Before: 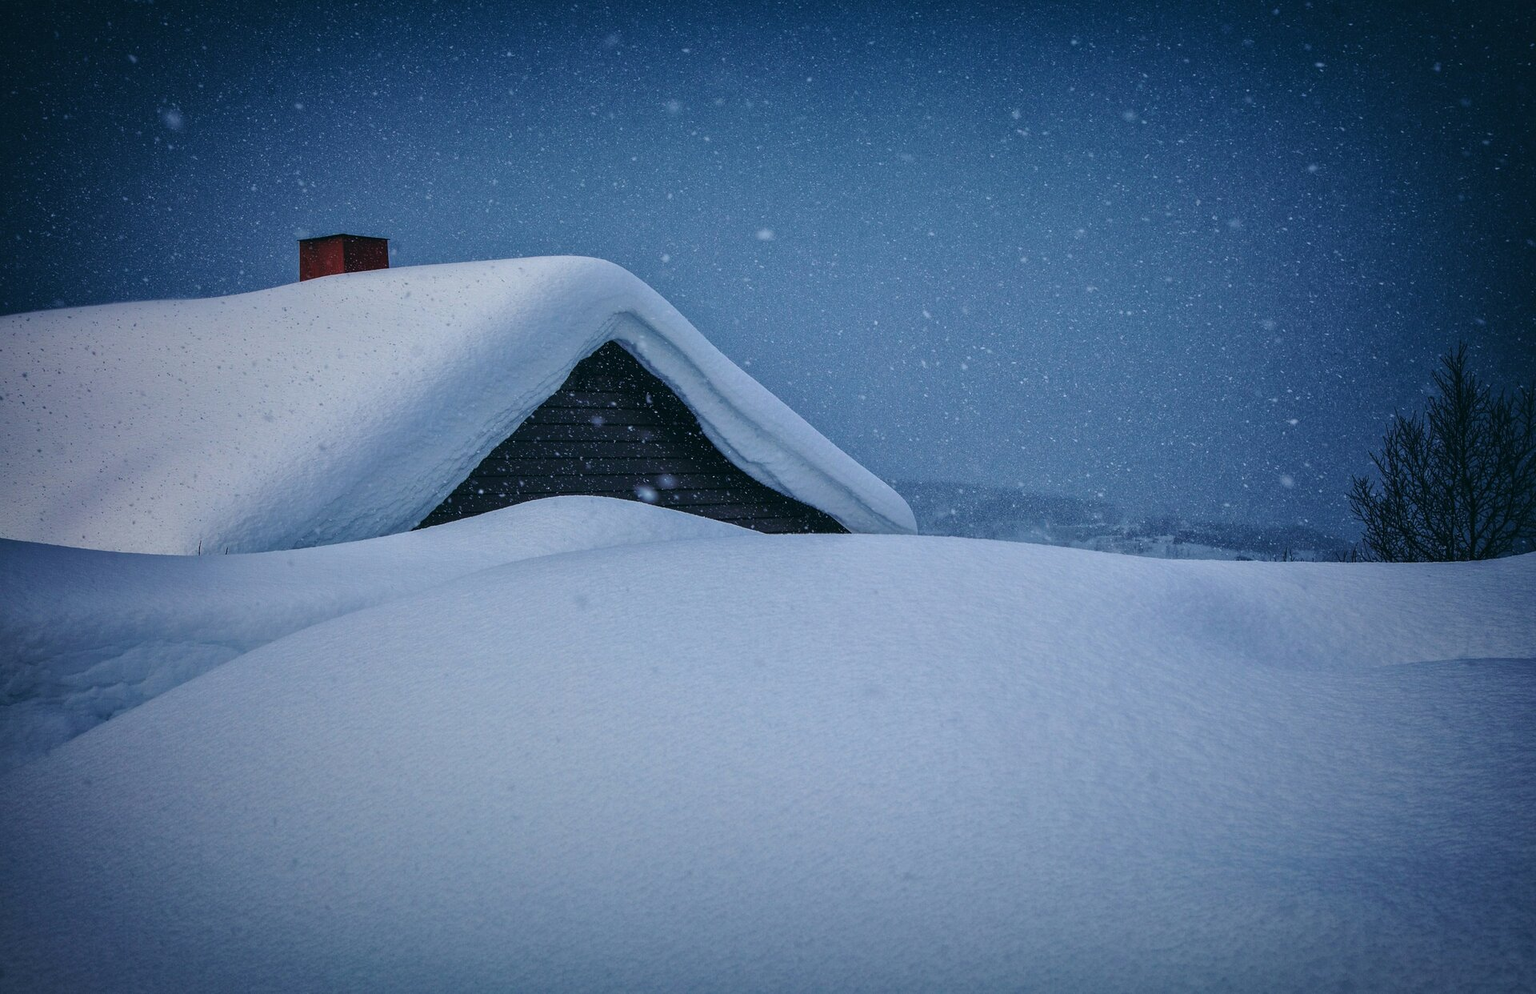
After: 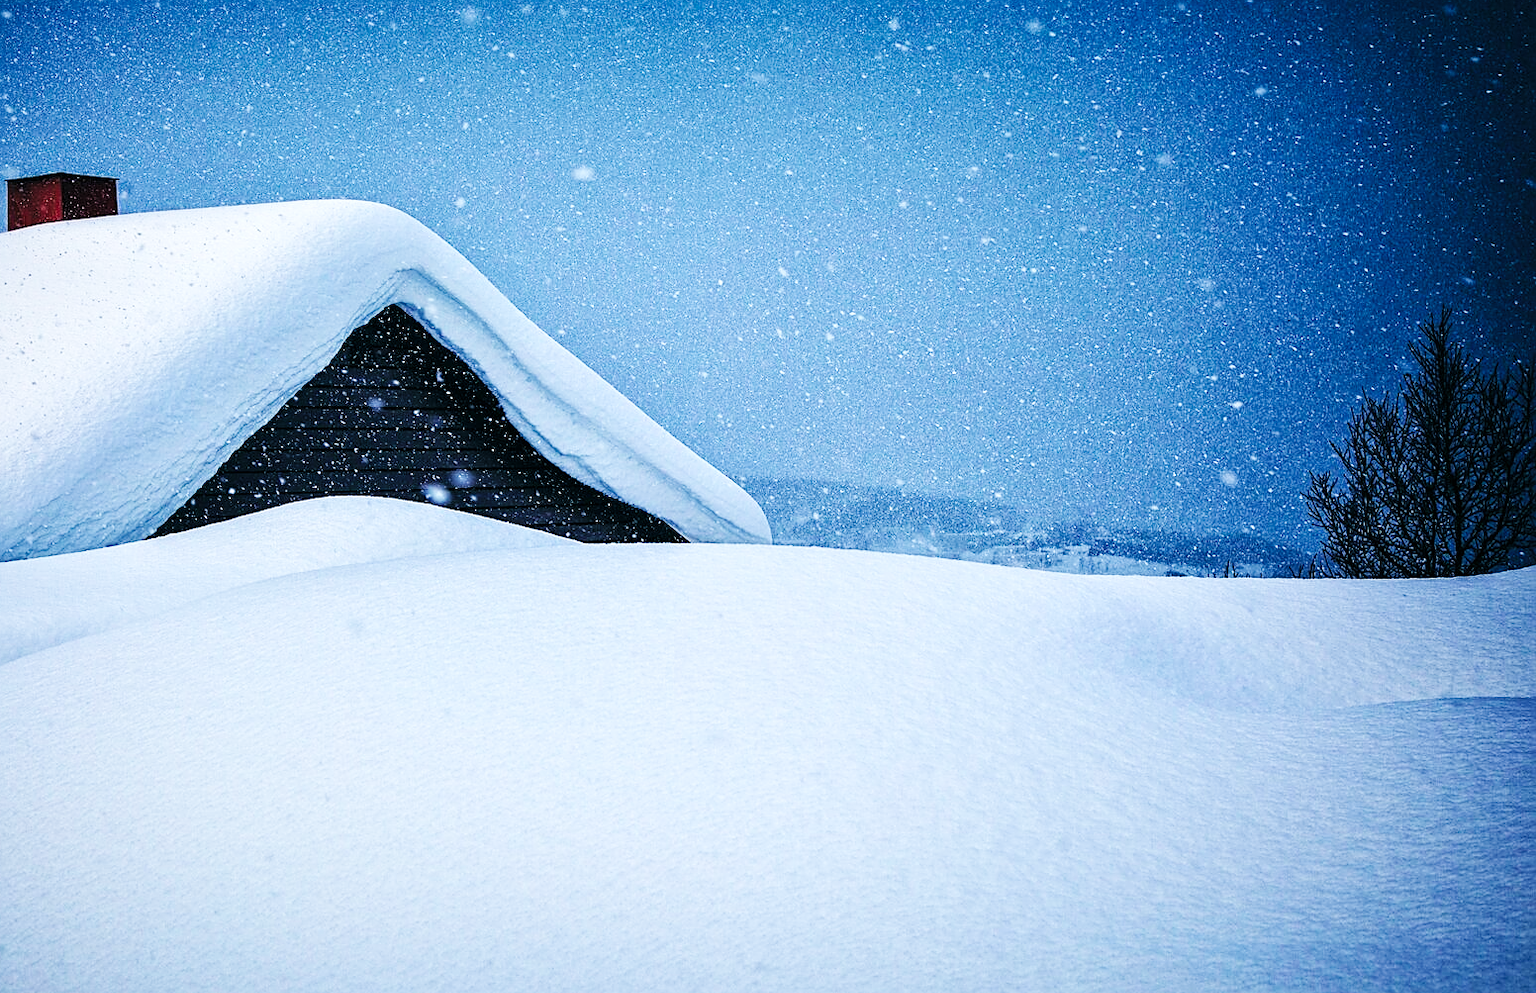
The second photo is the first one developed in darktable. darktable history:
sharpen: amount 0.6
levels: mode automatic, black 0.023%, white 99.97%, levels [0.062, 0.494, 0.925]
base curve: curves: ch0 [(0, 0.003) (0.001, 0.002) (0.006, 0.004) (0.02, 0.022) (0.048, 0.086) (0.094, 0.234) (0.162, 0.431) (0.258, 0.629) (0.385, 0.8) (0.548, 0.918) (0.751, 0.988) (1, 1)], preserve colors none
crop: left 19.159%, top 9.58%, bottom 9.58%
